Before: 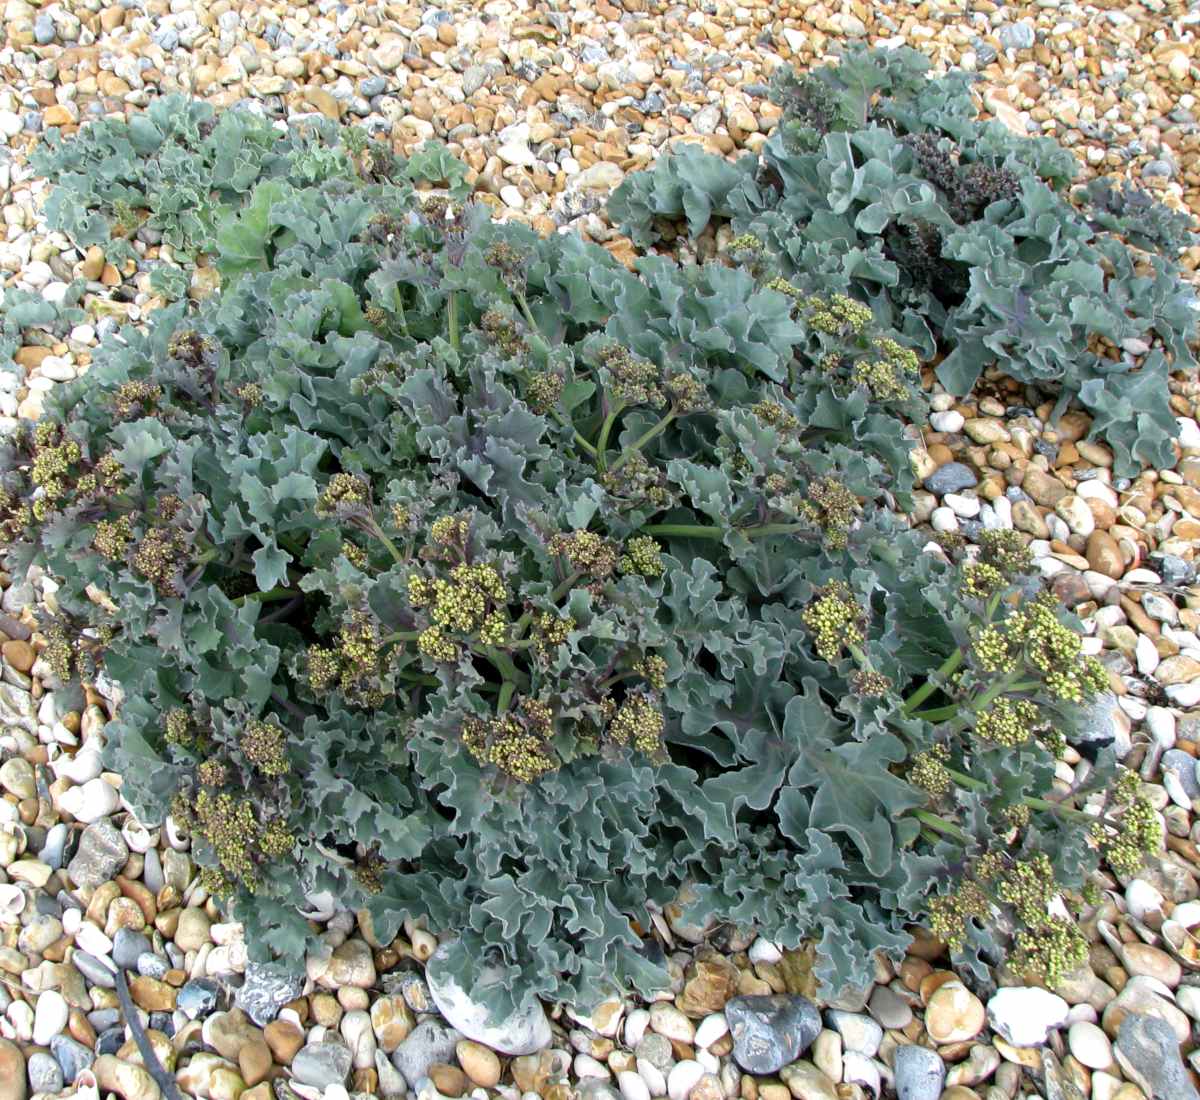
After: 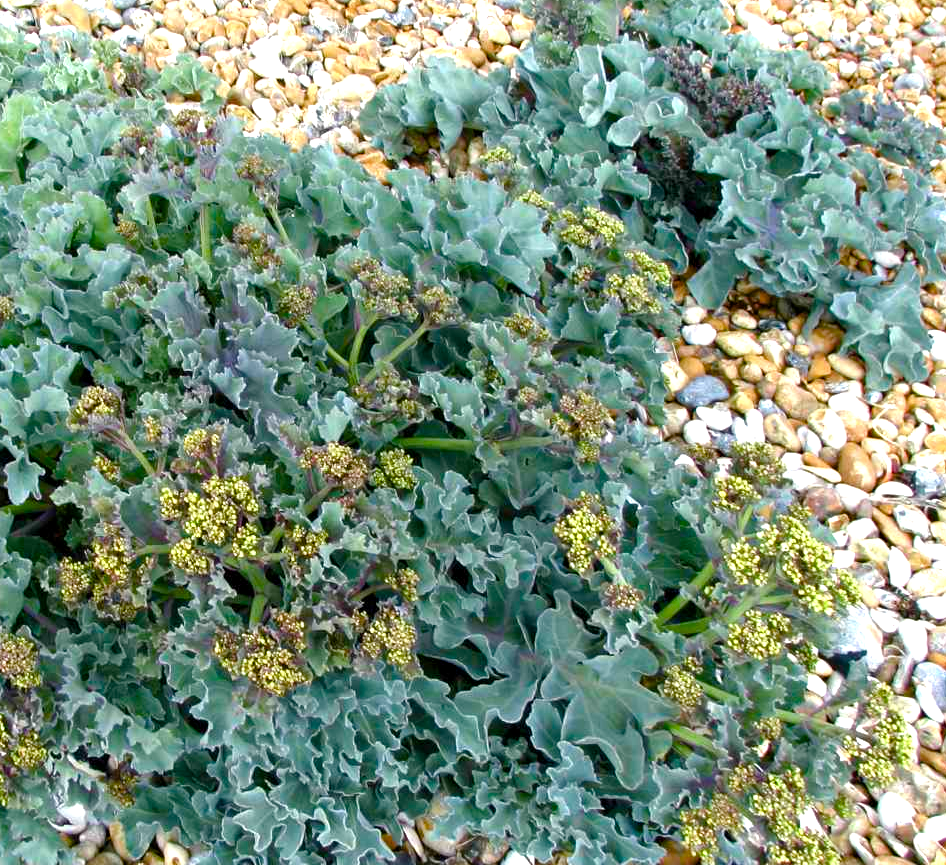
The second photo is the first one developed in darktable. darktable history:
crop and rotate: left 20.74%, top 7.912%, right 0.375%, bottom 13.378%
color balance rgb: linear chroma grading › shadows -2.2%, linear chroma grading › highlights -15%, linear chroma grading › global chroma -10%, linear chroma grading › mid-tones -10%, perceptual saturation grading › global saturation 45%, perceptual saturation grading › highlights -50%, perceptual saturation grading › shadows 30%, perceptual brilliance grading › global brilliance 18%, global vibrance 45%
